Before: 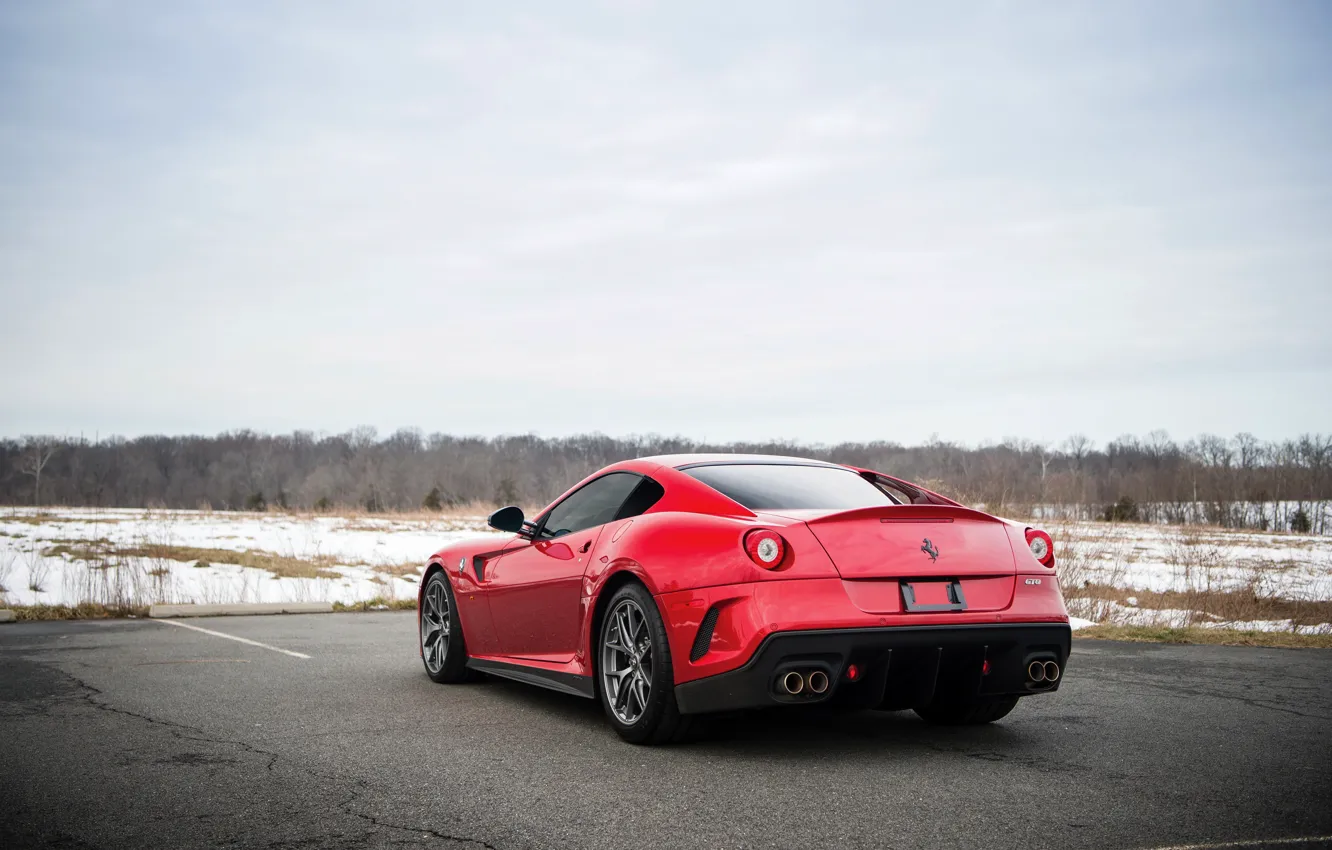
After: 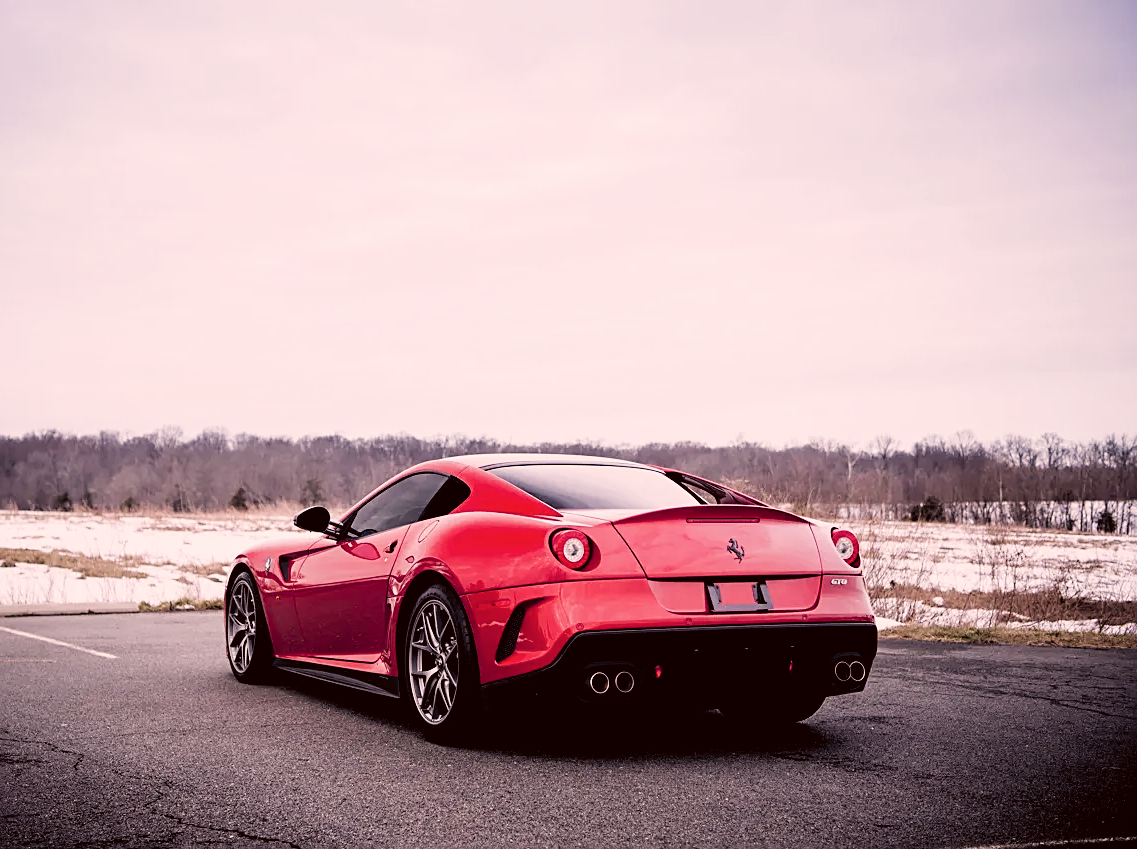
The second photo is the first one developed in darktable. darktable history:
filmic rgb: black relative exposure -5 EV, white relative exposure 3.5 EV, hardness 3.19, contrast 1.2, highlights saturation mix -50%
shadows and highlights: radius 125.46, shadows 21.19, highlights -21.19, low approximation 0.01
color balance rgb: highlights gain › chroma 2.94%, highlights gain › hue 60.57°, global offset › chroma 0.25%, global offset › hue 256.52°, perceptual saturation grading › global saturation 20%, perceptual saturation grading › highlights -50%, perceptual saturation grading › shadows 30%, contrast 15%
exposure: compensate highlight preservation false
white balance: red 1.042, blue 1.17
sharpen: on, module defaults
color correction: highlights a* 6.27, highlights b* 8.19, shadows a* 5.94, shadows b* 7.23, saturation 0.9
crop and rotate: left 14.584%
